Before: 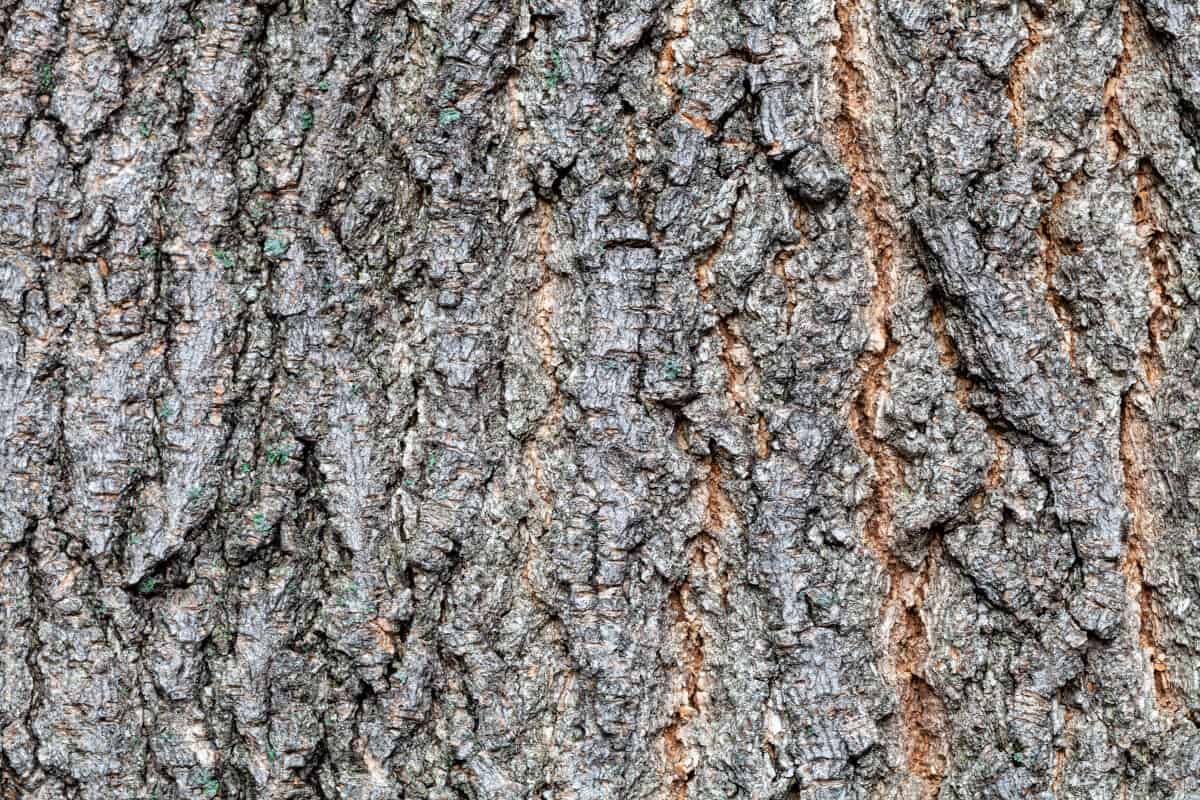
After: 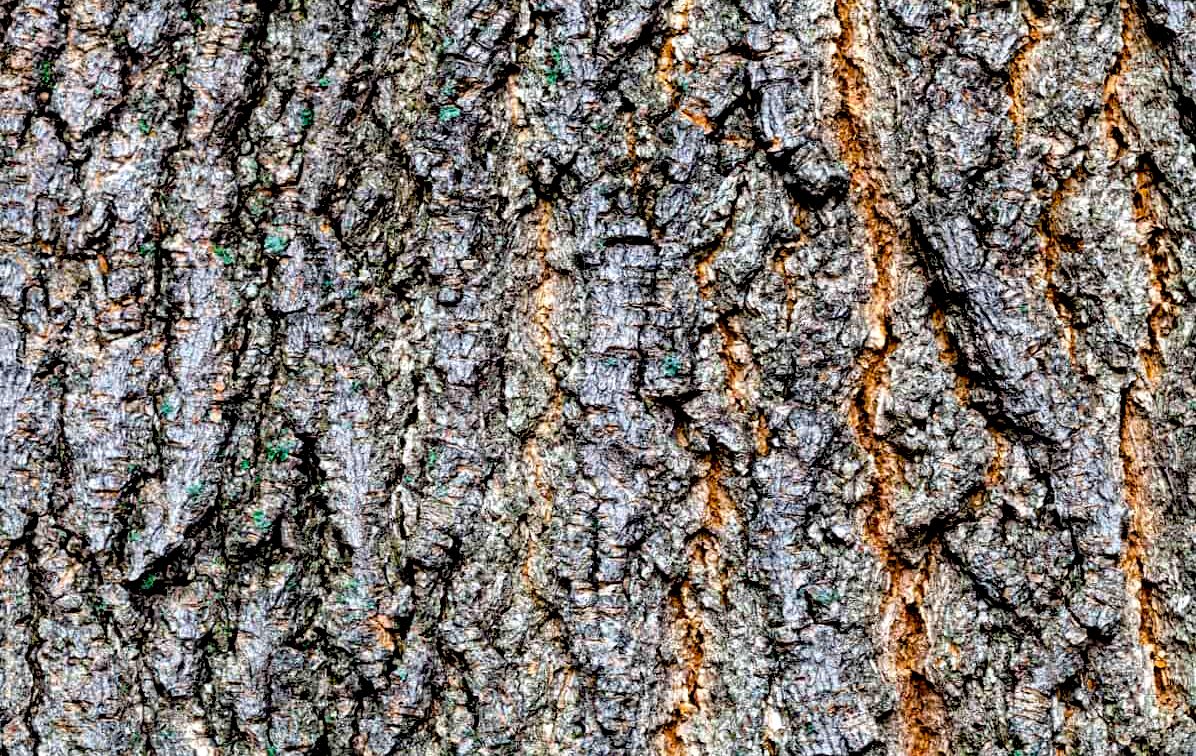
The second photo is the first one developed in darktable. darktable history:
exposure: black level correction 0.047, exposure 0.013 EV, compensate highlight preservation false
crop: top 0.448%, right 0.264%, bottom 5.045%
color balance rgb: linear chroma grading › global chroma 50%, perceptual saturation grading › global saturation 2.34%, global vibrance 6.64%, contrast 12.71%, saturation formula JzAzBz (2021)
